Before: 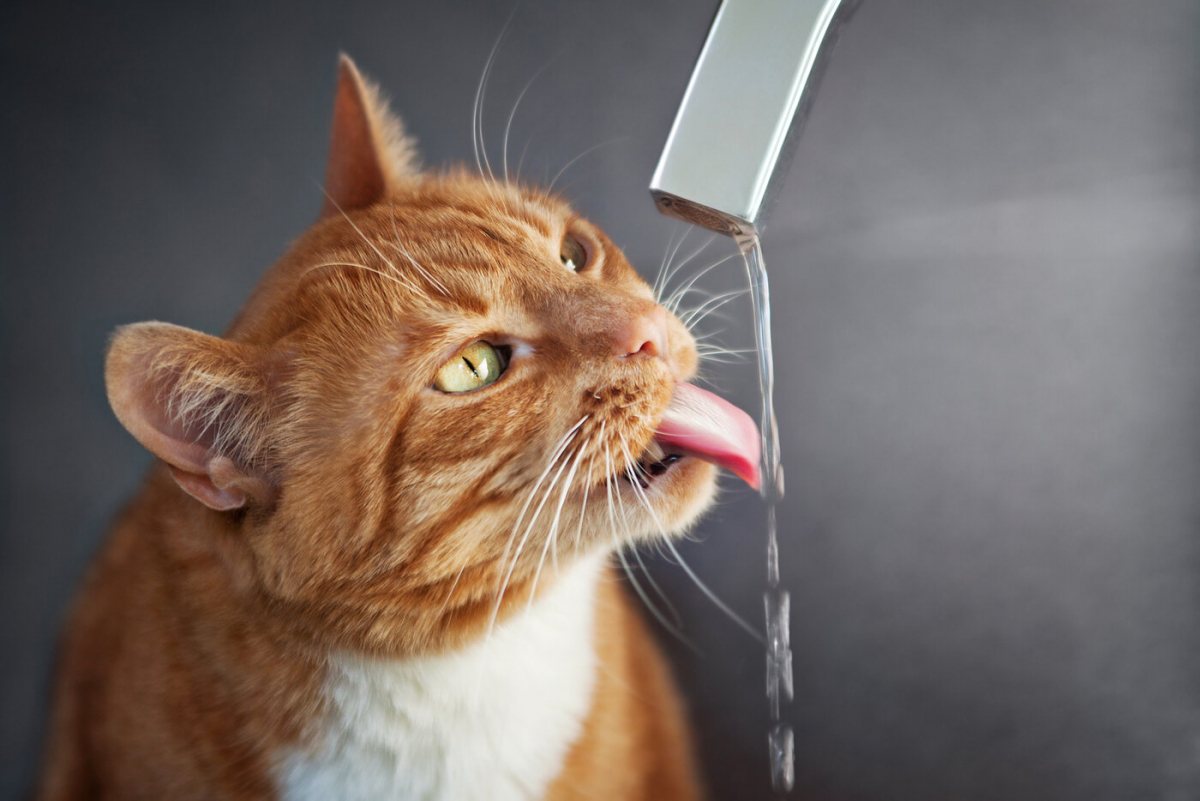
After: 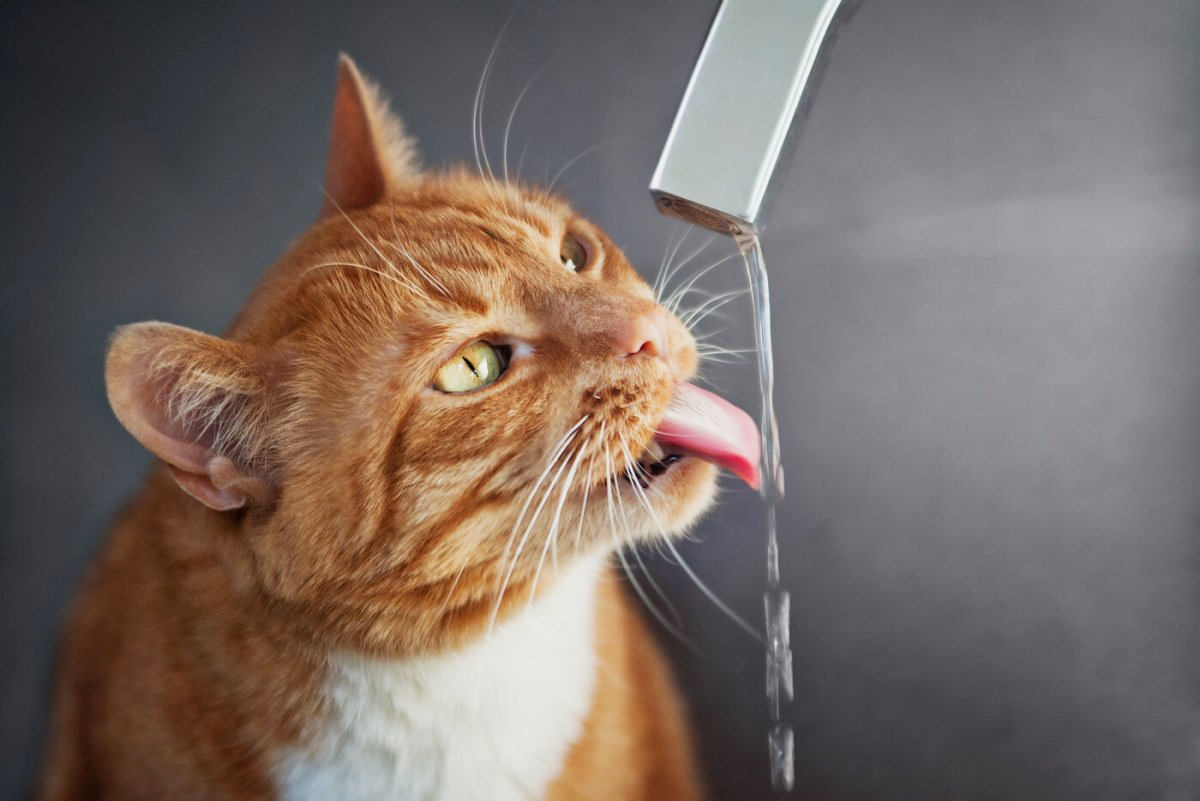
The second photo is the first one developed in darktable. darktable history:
tone curve: curves: ch0 [(0, 0) (0.822, 0.825) (0.994, 0.955)]; ch1 [(0, 0) (0.226, 0.261) (0.383, 0.397) (0.46, 0.46) (0.498, 0.501) (0.524, 0.543) (0.578, 0.575) (1, 1)]; ch2 [(0, 0) (0.438, 0.456) (0.5, 0.495) (0.547, 0.515) (0.597, 0.58) (0.629, 0.603) (1, 1)], preserve colors none
